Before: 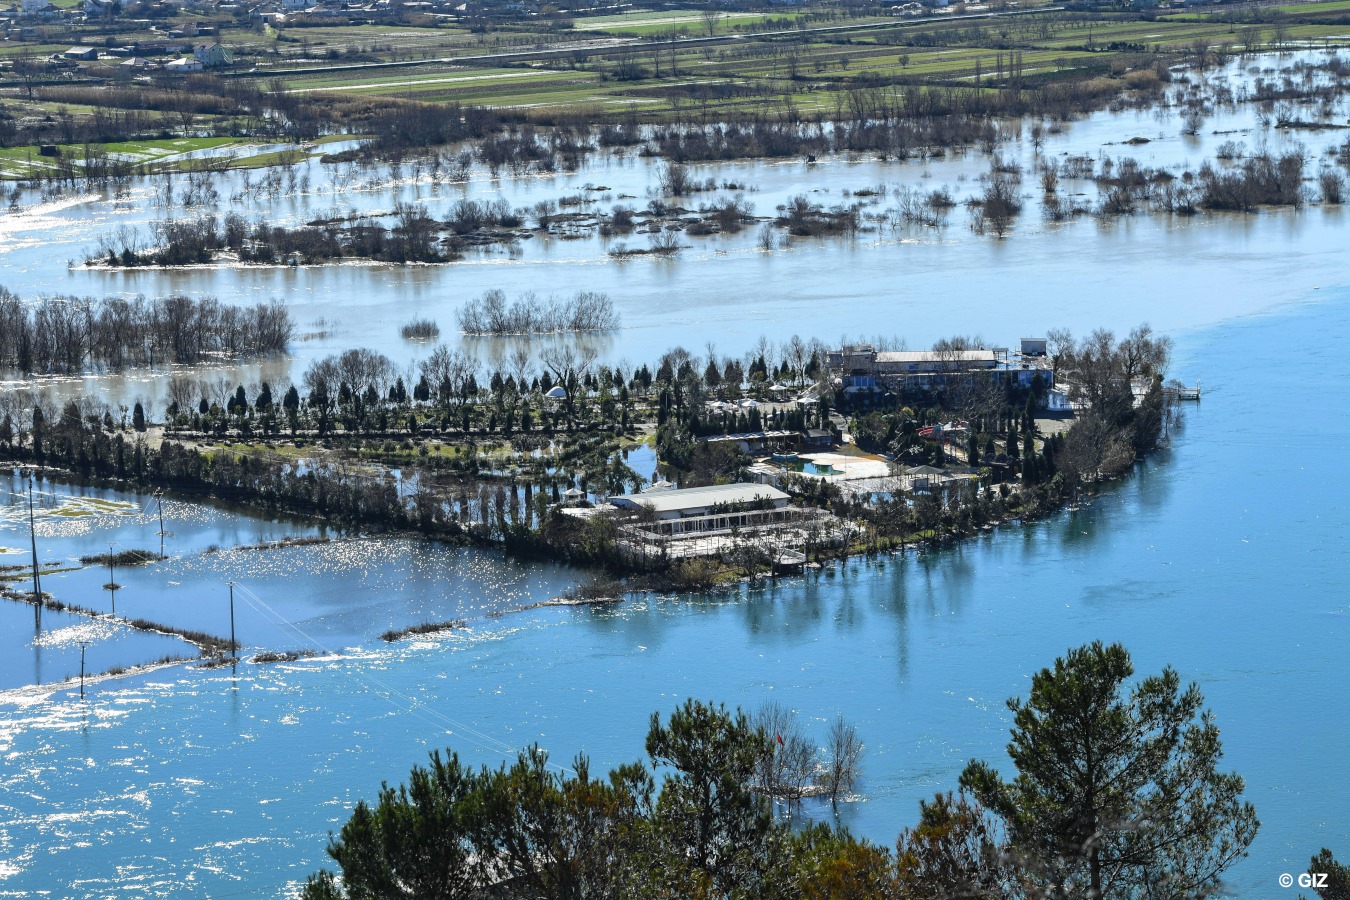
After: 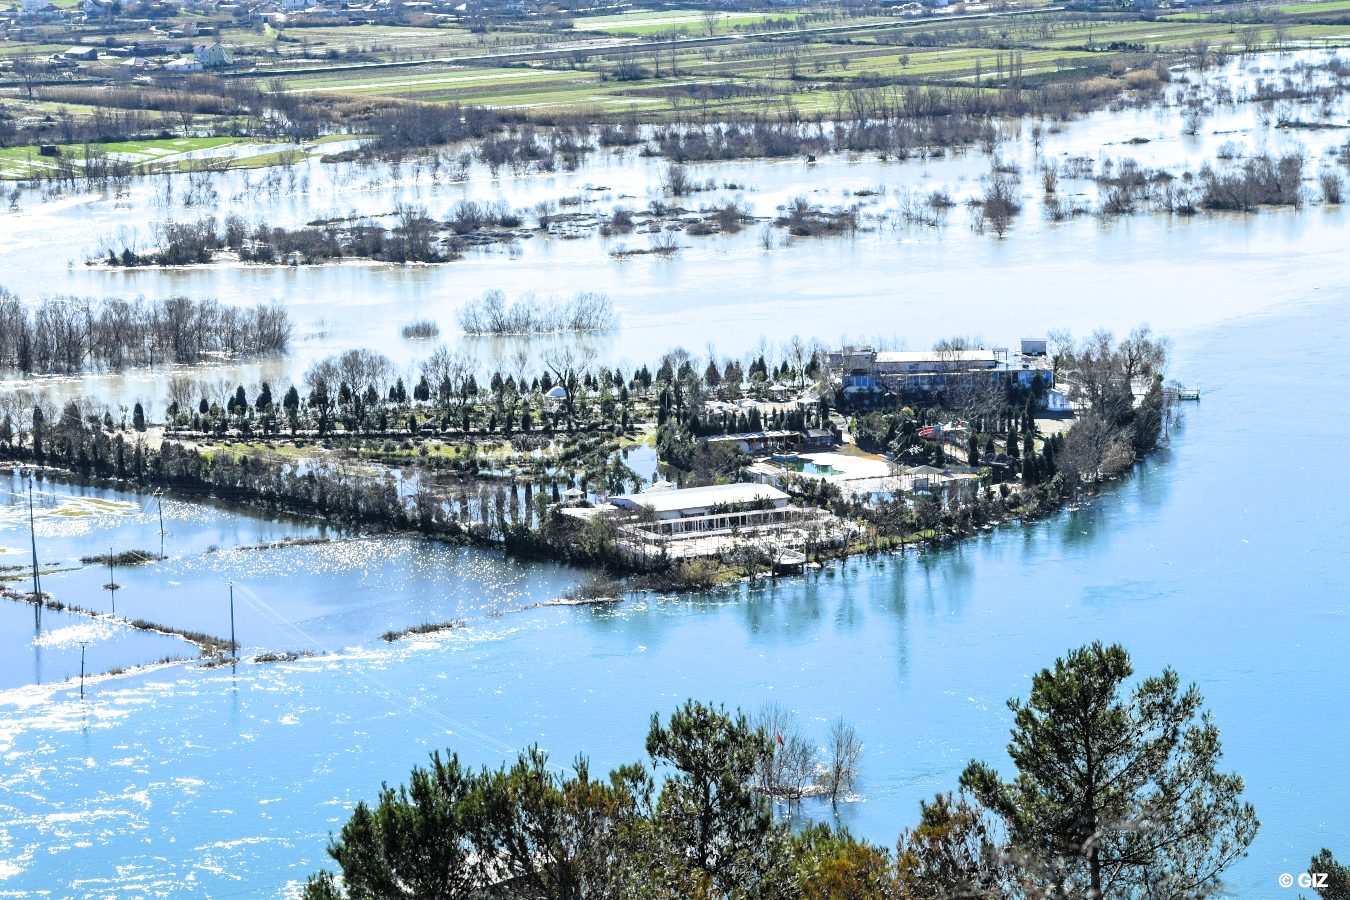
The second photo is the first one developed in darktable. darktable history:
filmic rgb: black relative exposure -5.83 EV, white relative exposure 3.4 EV, hardness 3.68
exposure: black level correction 0, exposure 1.3 EV, compensate exposure bias true, compensate highlight preservation false
